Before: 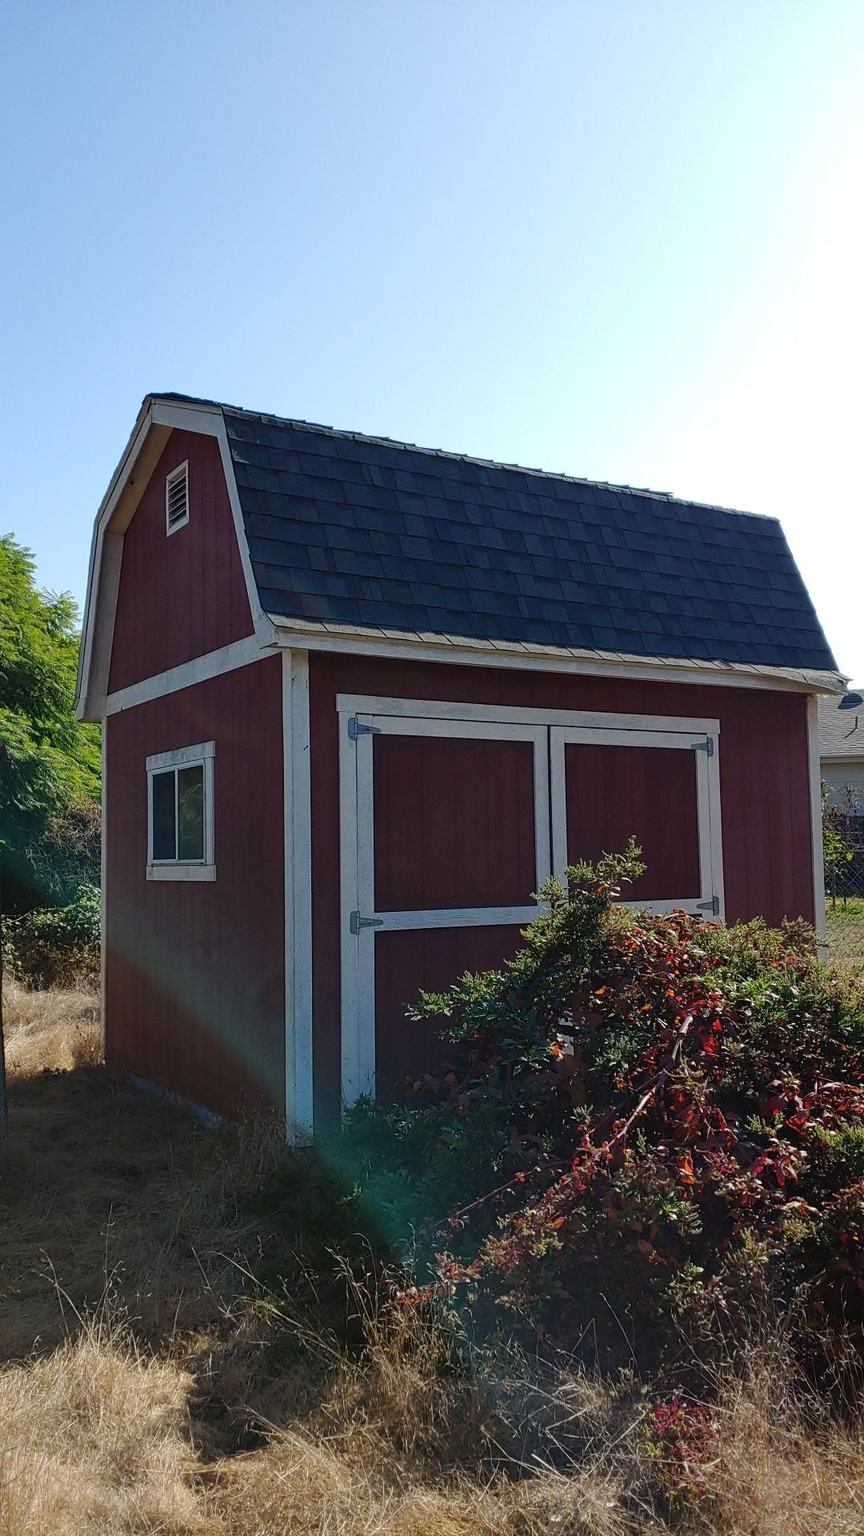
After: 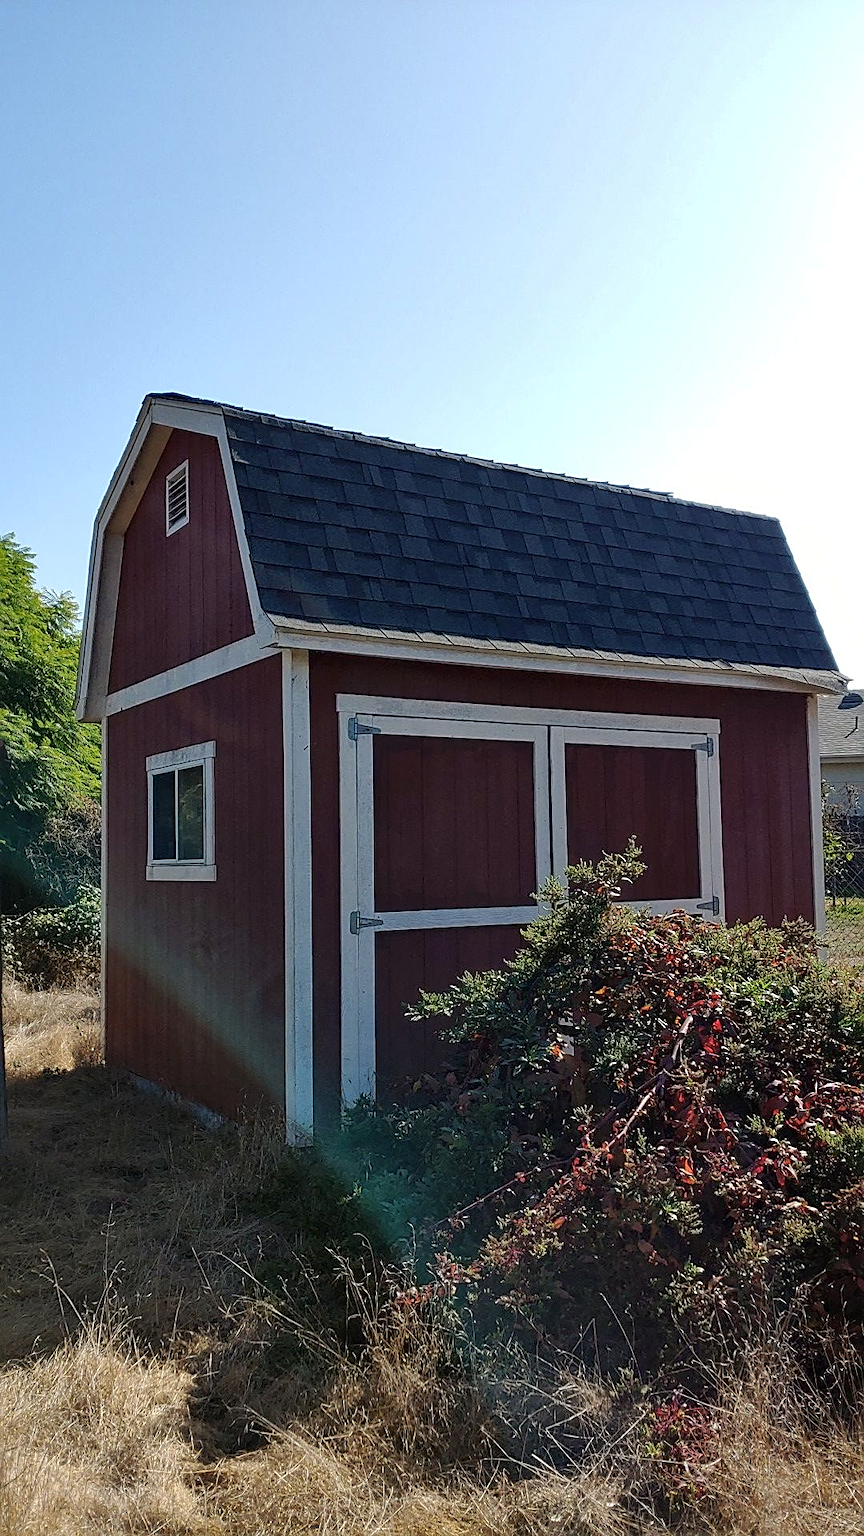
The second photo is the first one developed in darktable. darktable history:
local contrast: mode bilateral grid, contrast 20, coarseness 49, detail 149%, midtone range 0.2
sharpen: on, module defaults
